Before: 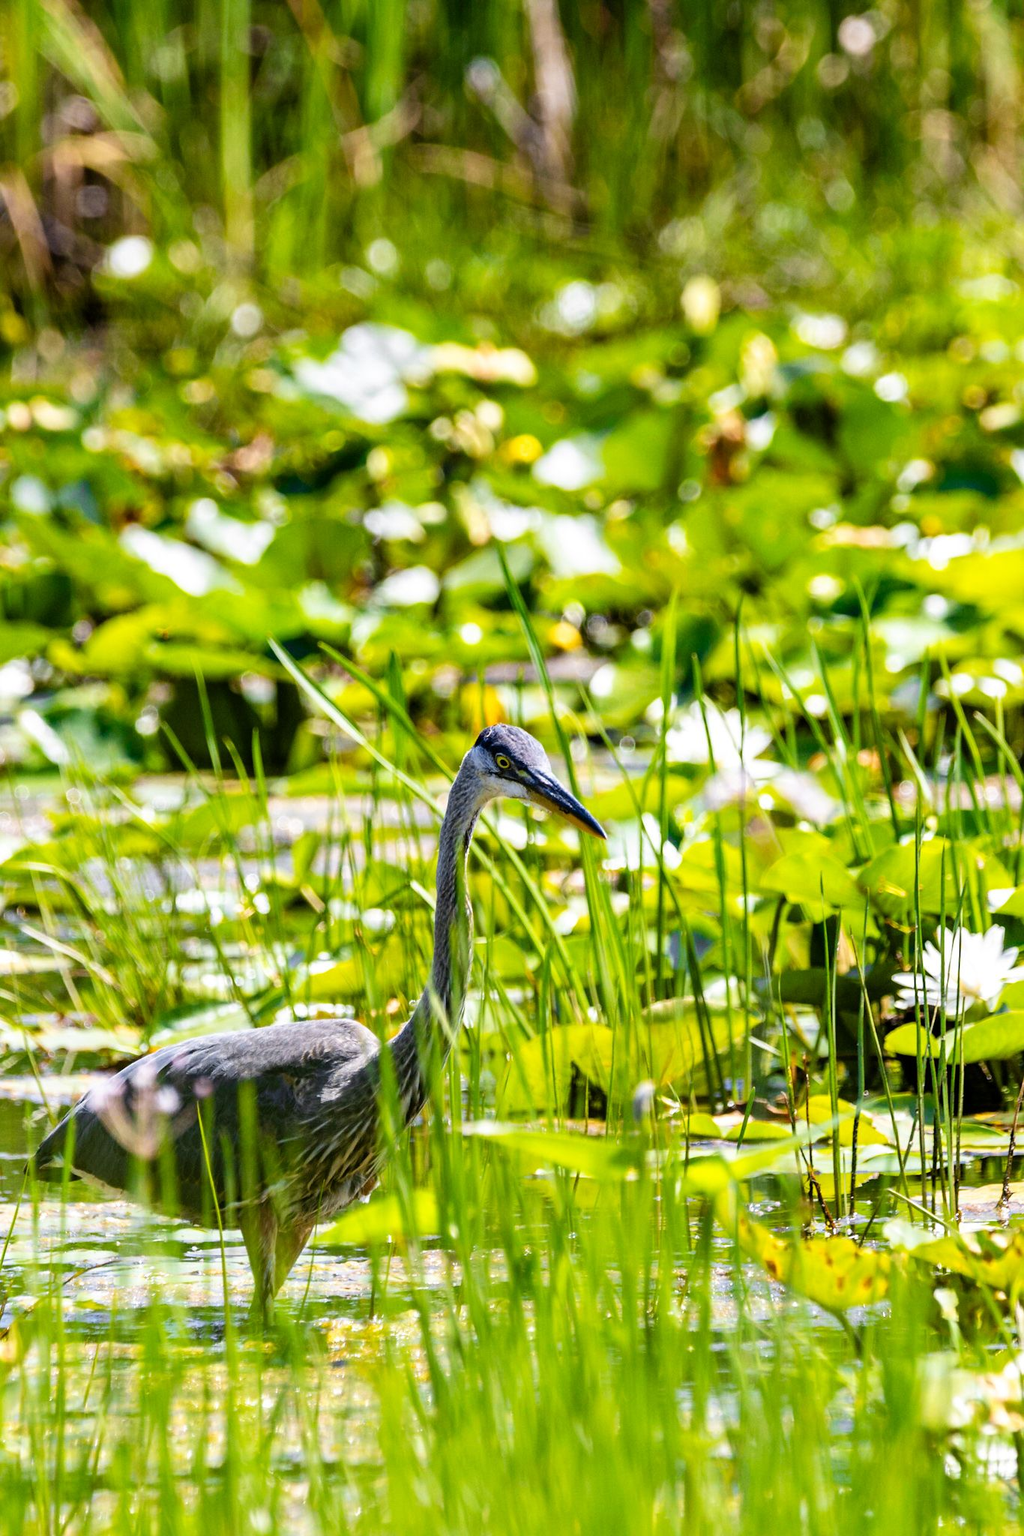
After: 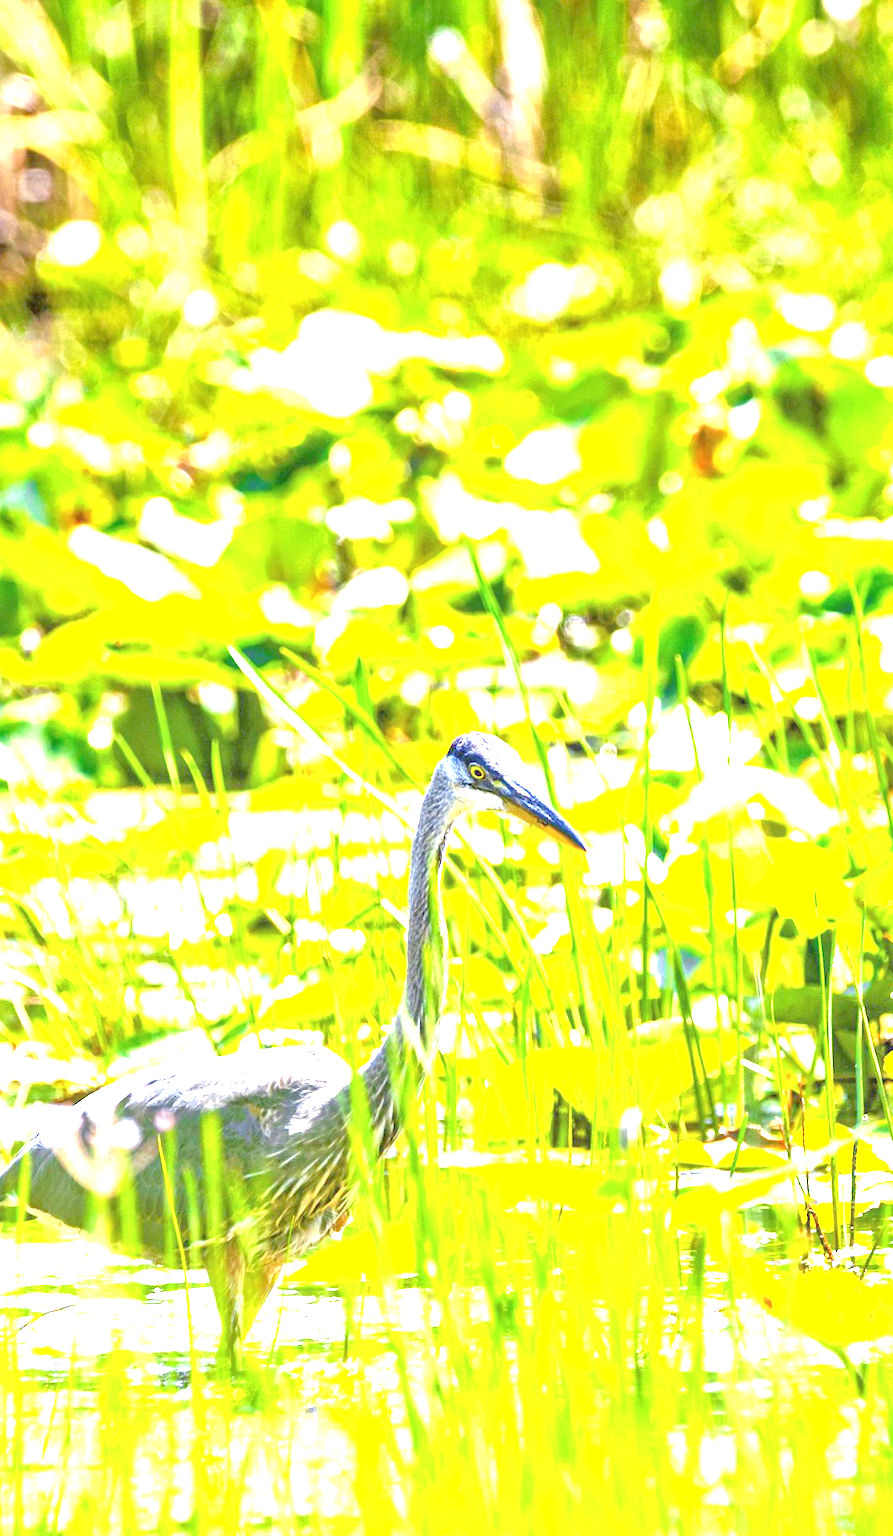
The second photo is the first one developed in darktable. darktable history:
crop and rotate: angle 0.713°, left 4.259%, top 1.178%, right 11.667%, bottom 2.39%
exposure: exposure 2.053 EV, compensate highlight preservation false
tone equalizer: -8 EV 1.99 EV, -7 EV 1.98 EV, -6 EV 1.99 EV, -5 EV 1.97 EV, -4 EV 1.99 EV, -3 EV 1.5 EV, -2 EV 0.989 EV, -1 EV 0.478 EV, mask exposure compensation -0.508 EV
local contrast: detail 109%
